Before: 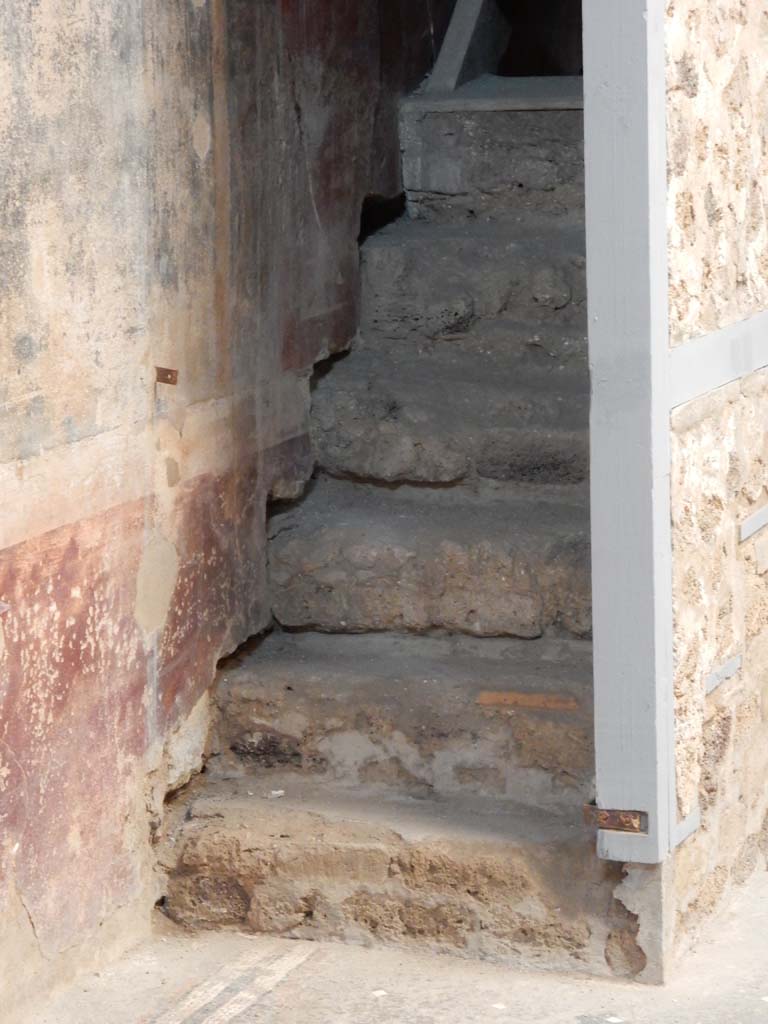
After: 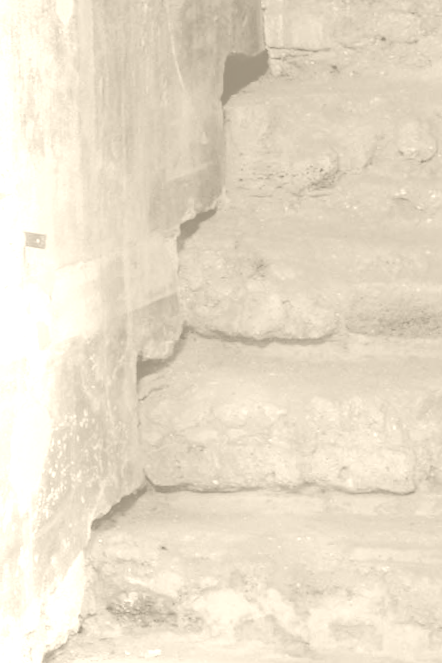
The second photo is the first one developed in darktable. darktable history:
colorize: hue 36°, saturation 71%, lightness 80.79%
local contrast: on, module defaults
rotate and perspective: rotation -1.32°, lens shift (horizontal) -0.031, crop left 0.015, crop right 0.985, crop top 0.047, crop bottom 0.982
exposure: black level correction 0.011, compensate highlight preservation false
crop: left 16.202%, top 11.208%, right 26.045%, bottom 20.557%
